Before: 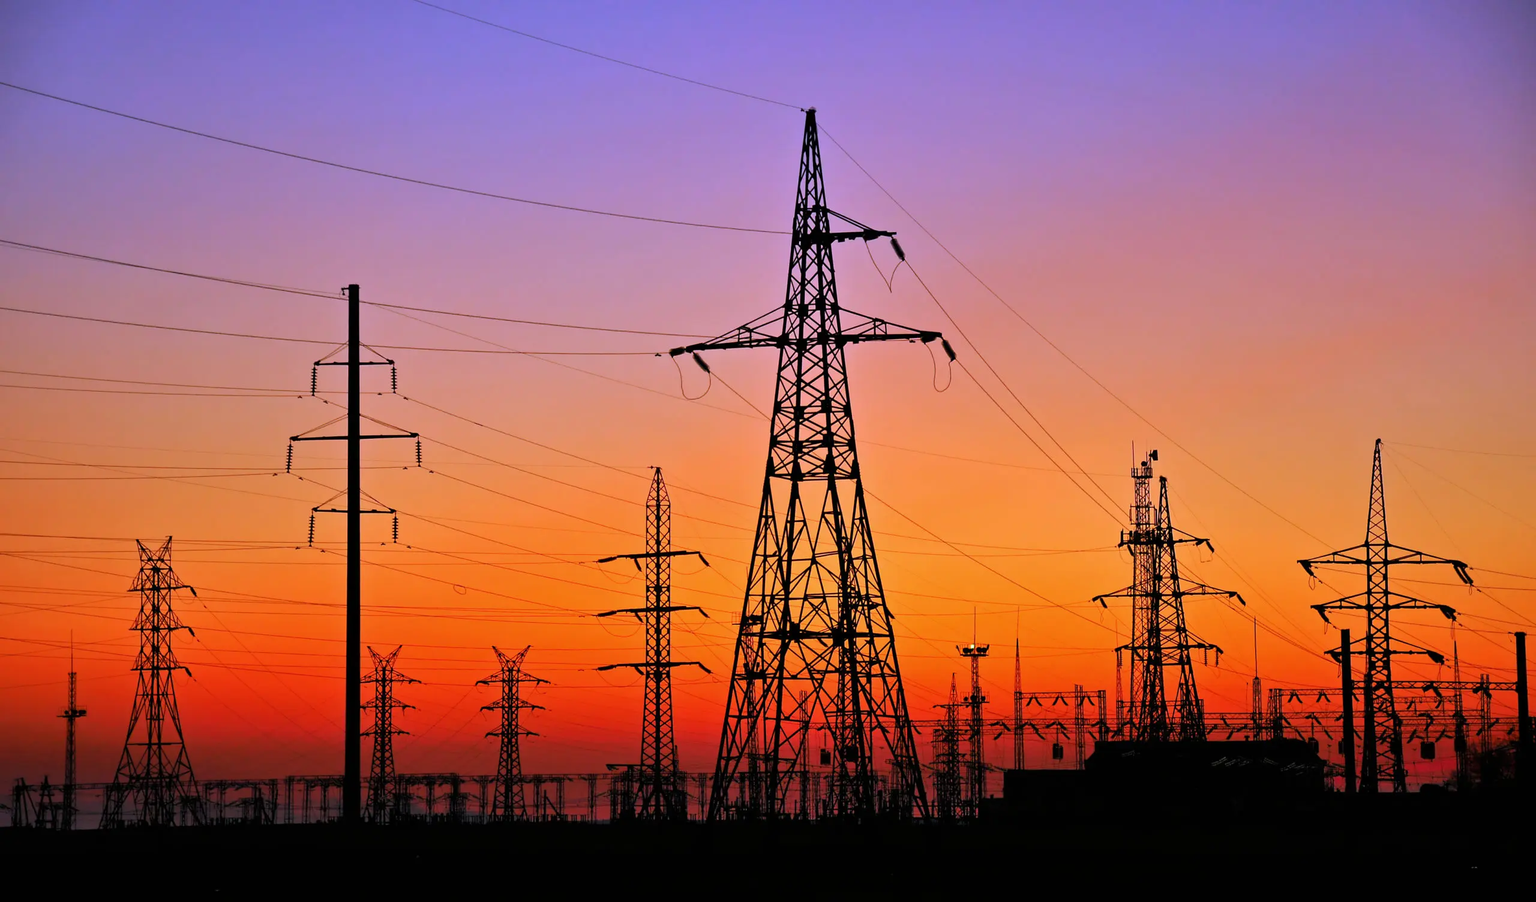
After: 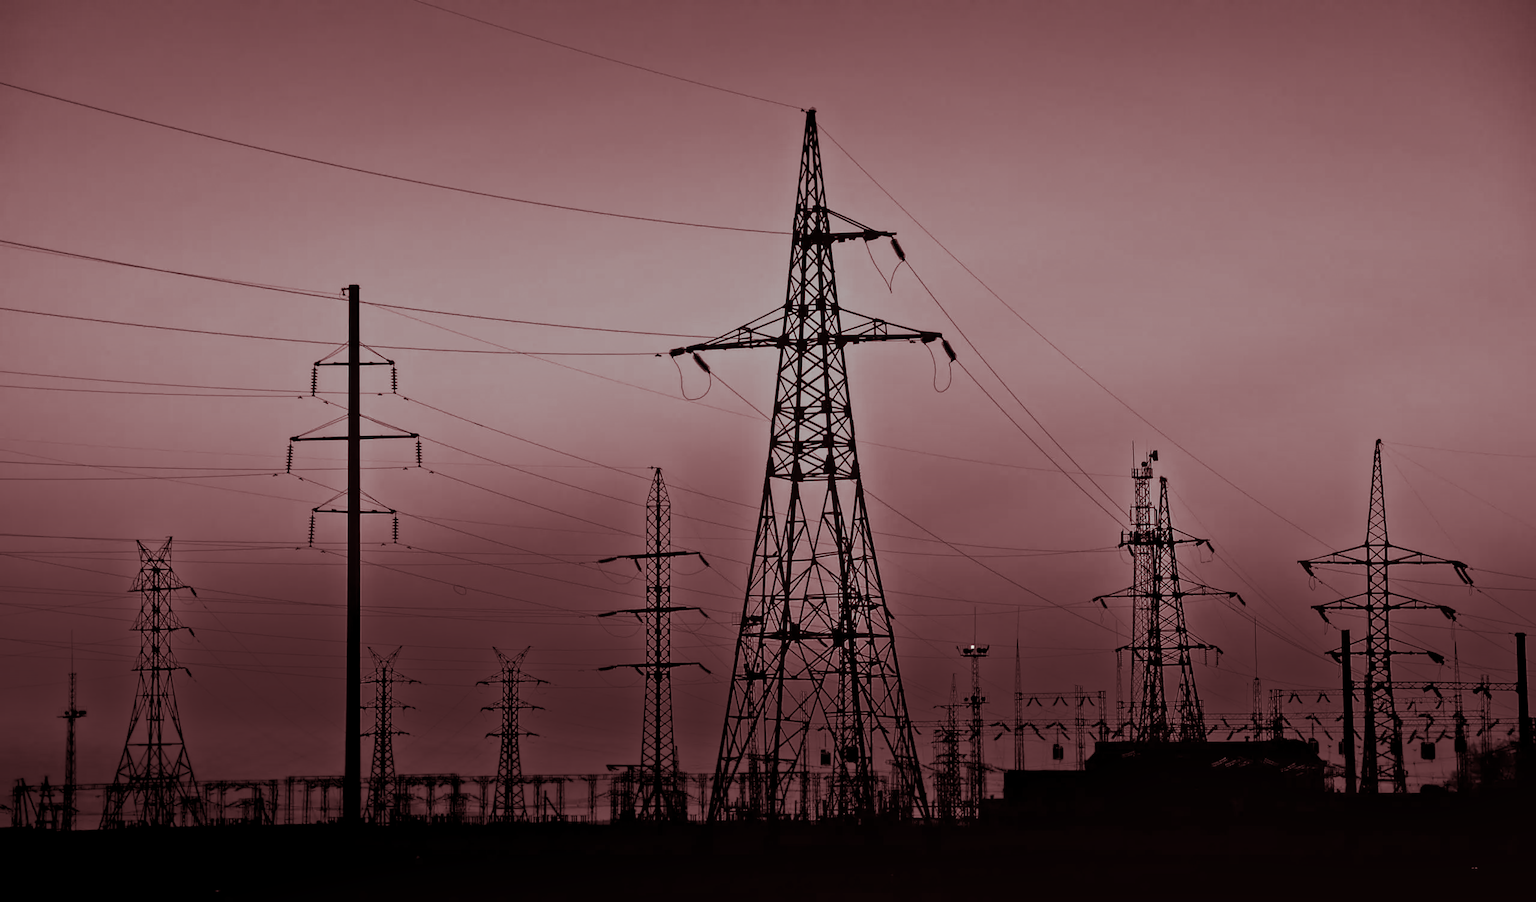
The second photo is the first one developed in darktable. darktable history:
local contrast: on, module defaults
monochrome: a 0, b 0, size 0.5, highlights 0.57
split-toning: compress 20%
